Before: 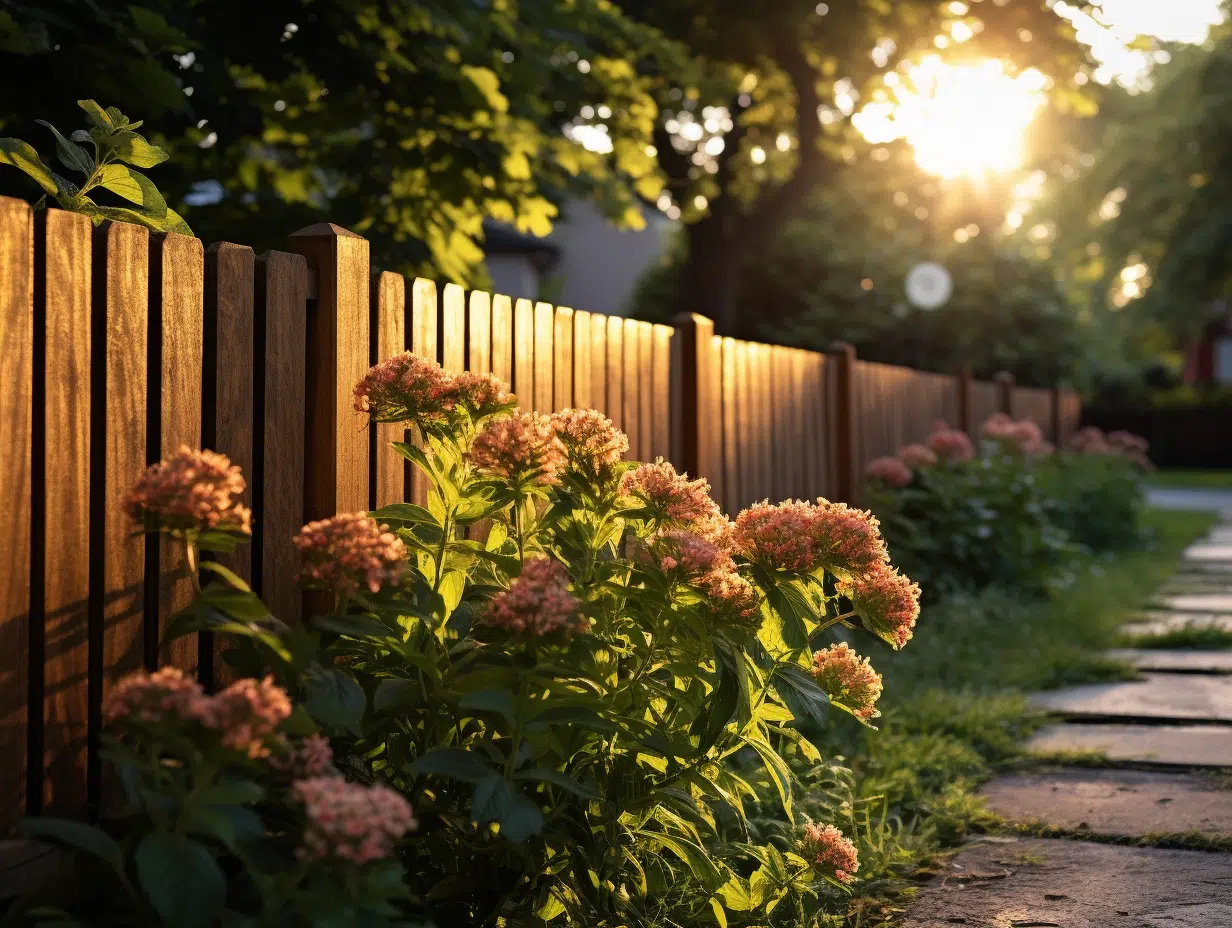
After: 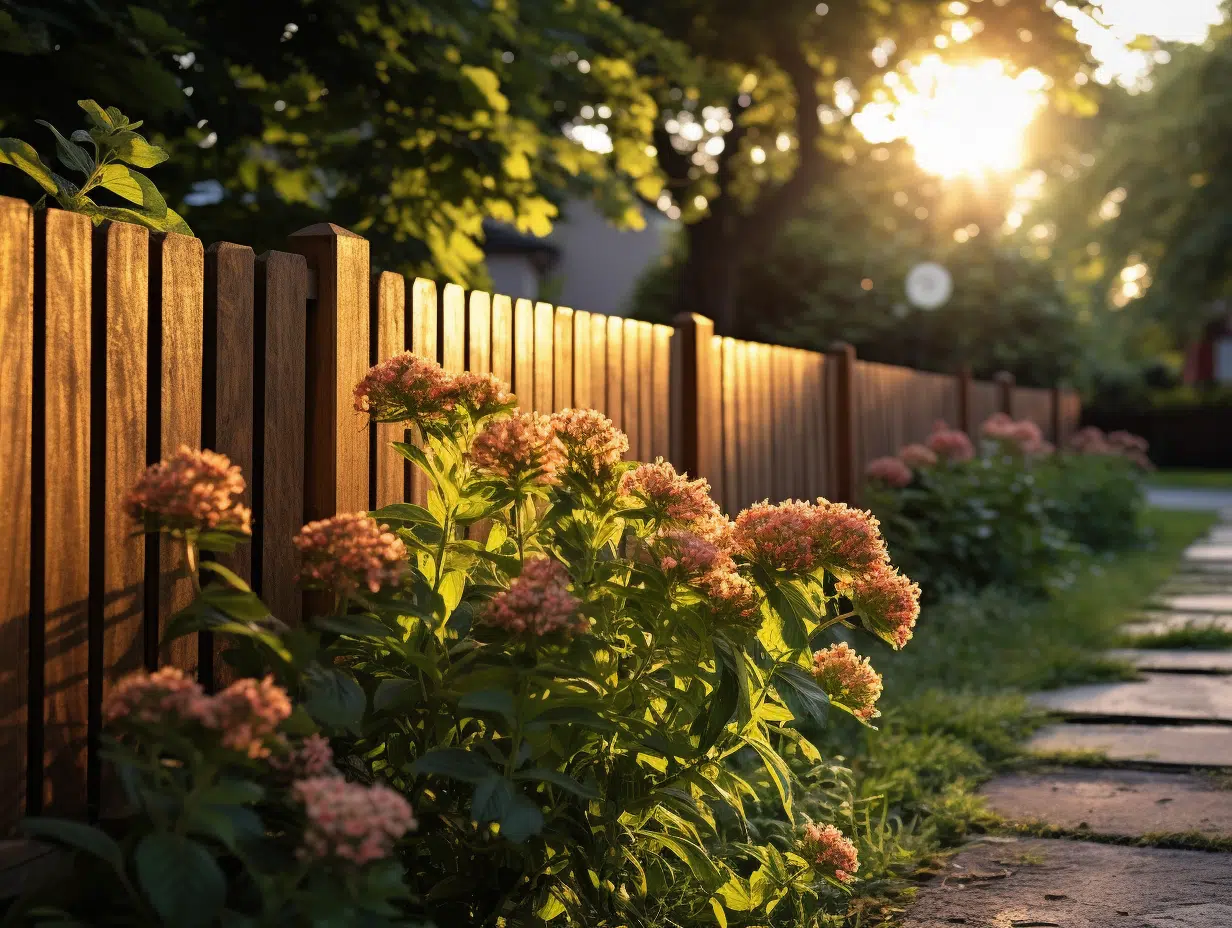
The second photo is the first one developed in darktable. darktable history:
shadows and highlights: shadows 24.84, highlights -23.33
